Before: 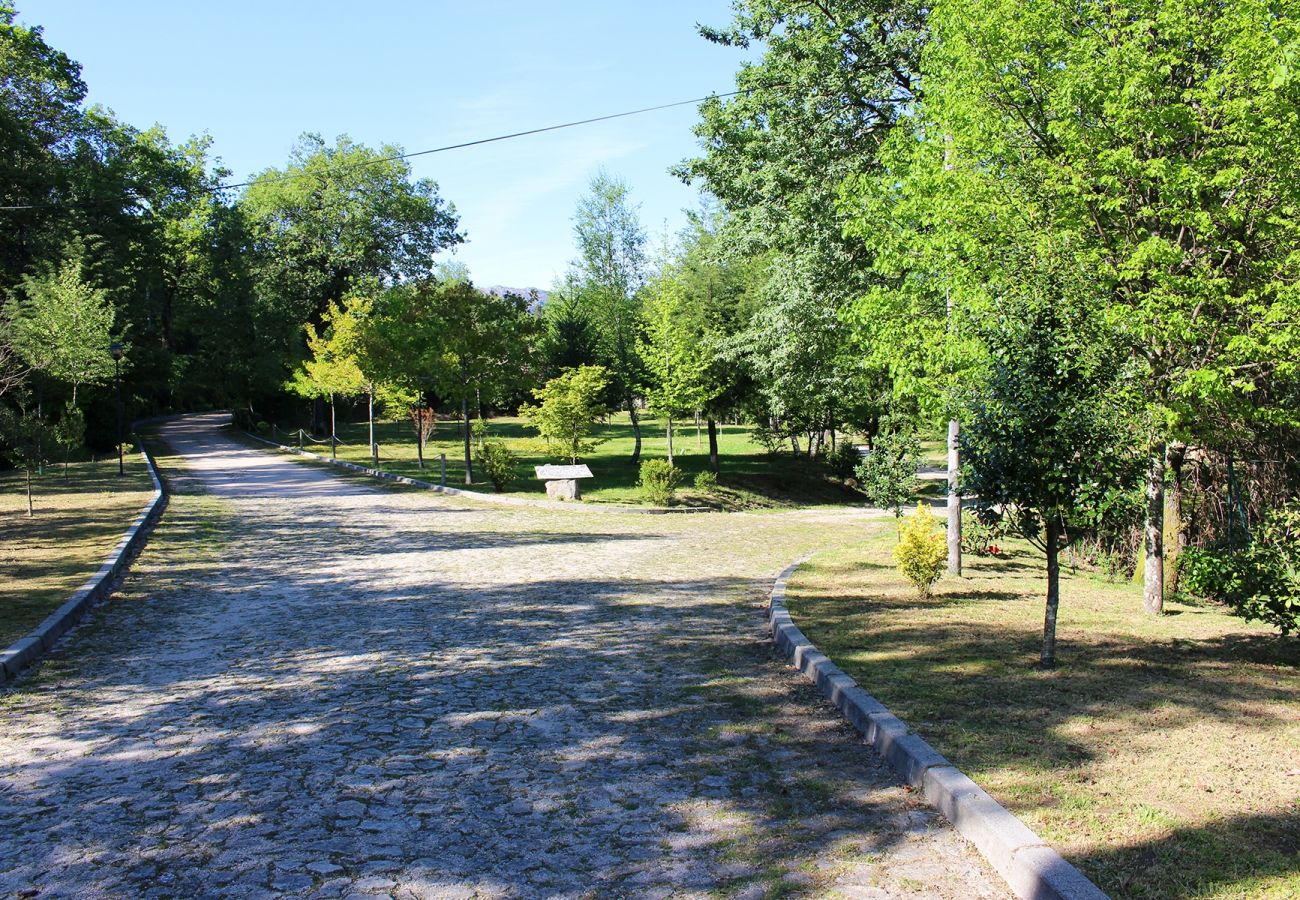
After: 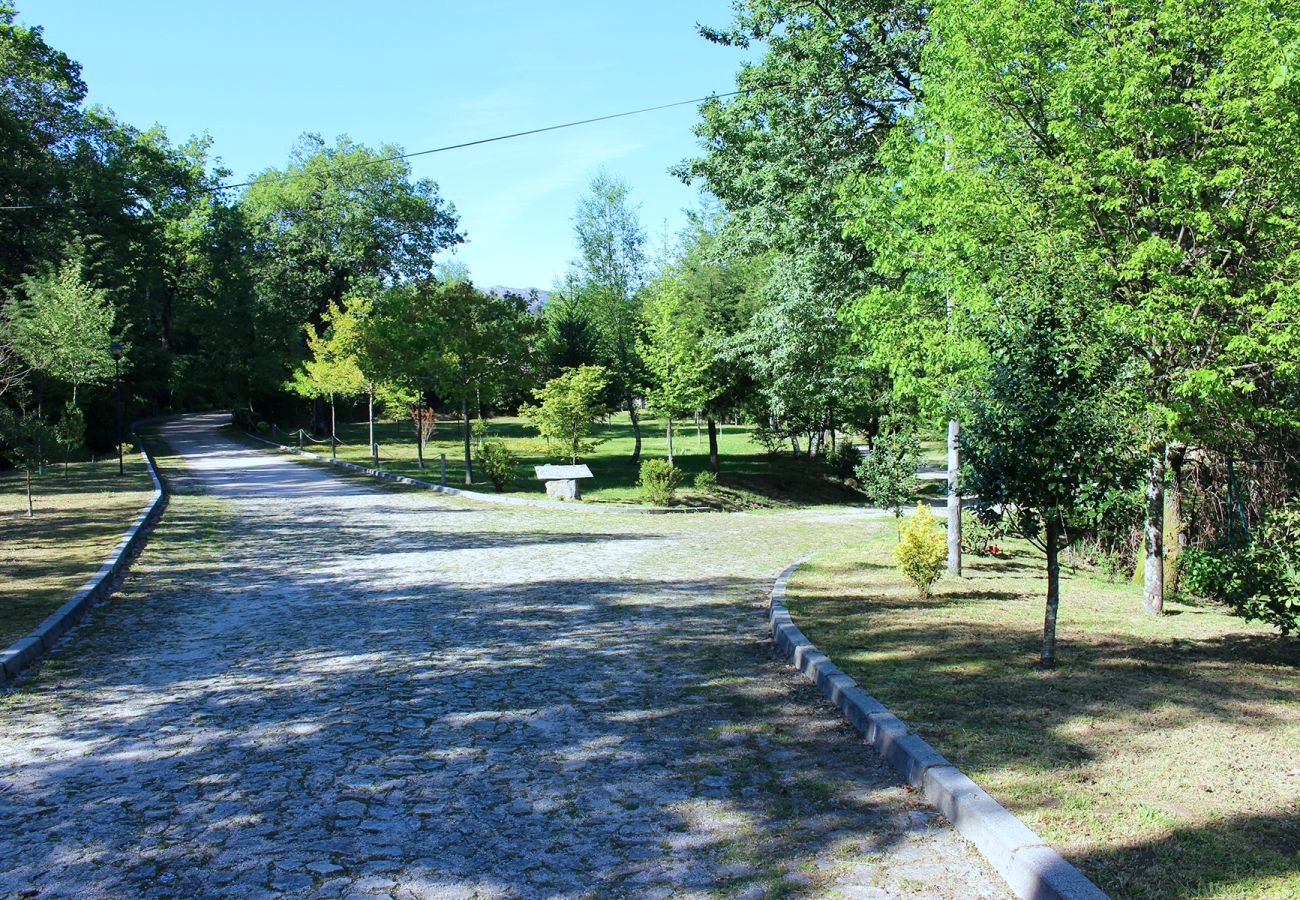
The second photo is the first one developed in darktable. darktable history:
color calibration: illuminant Planckian (black body), x 0.368, y 0.36, temperature 4275.03 K
